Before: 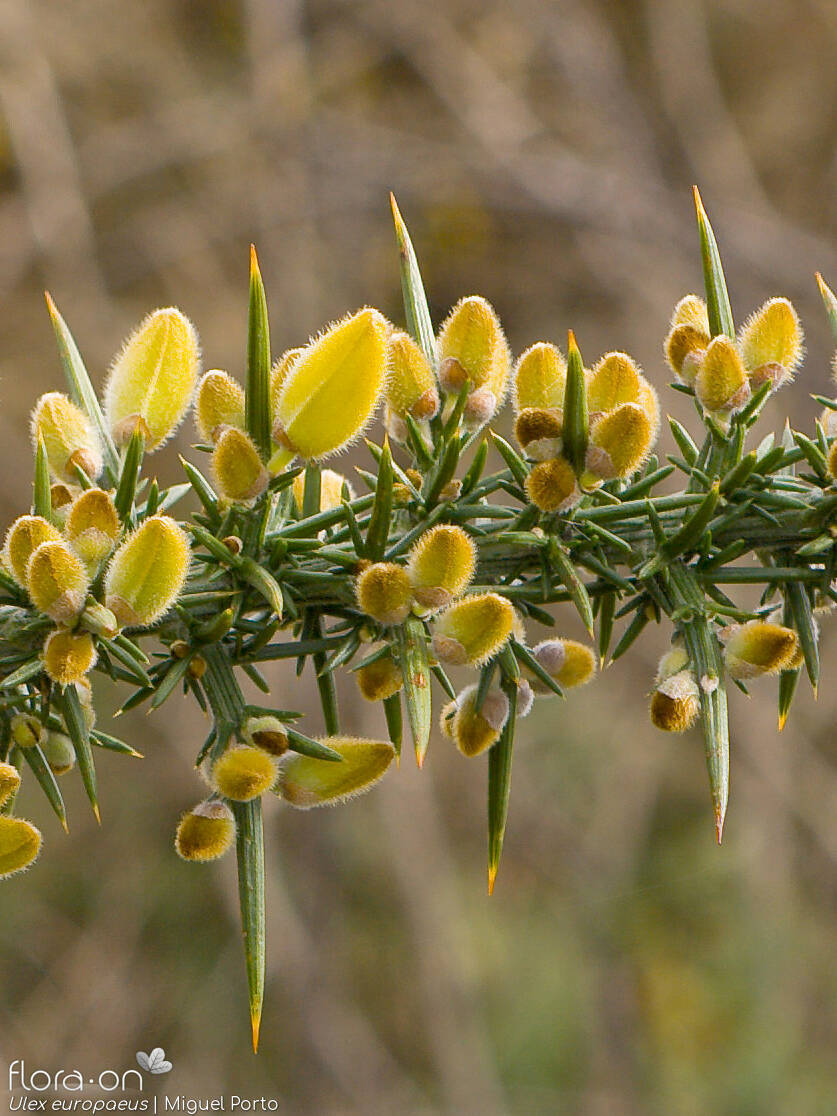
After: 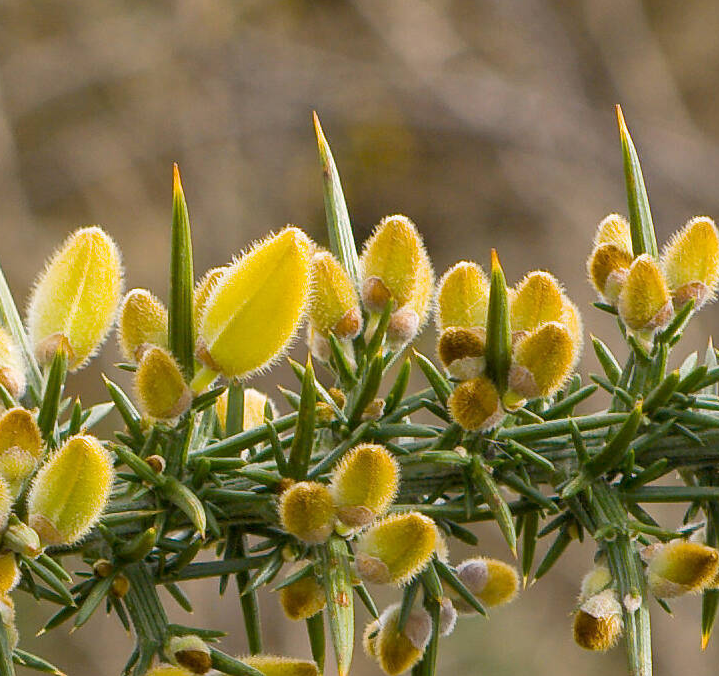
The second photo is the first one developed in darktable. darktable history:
crop and rotate: left 9.254%, top 7.283%, right 4.83%, bottom 32.078%
